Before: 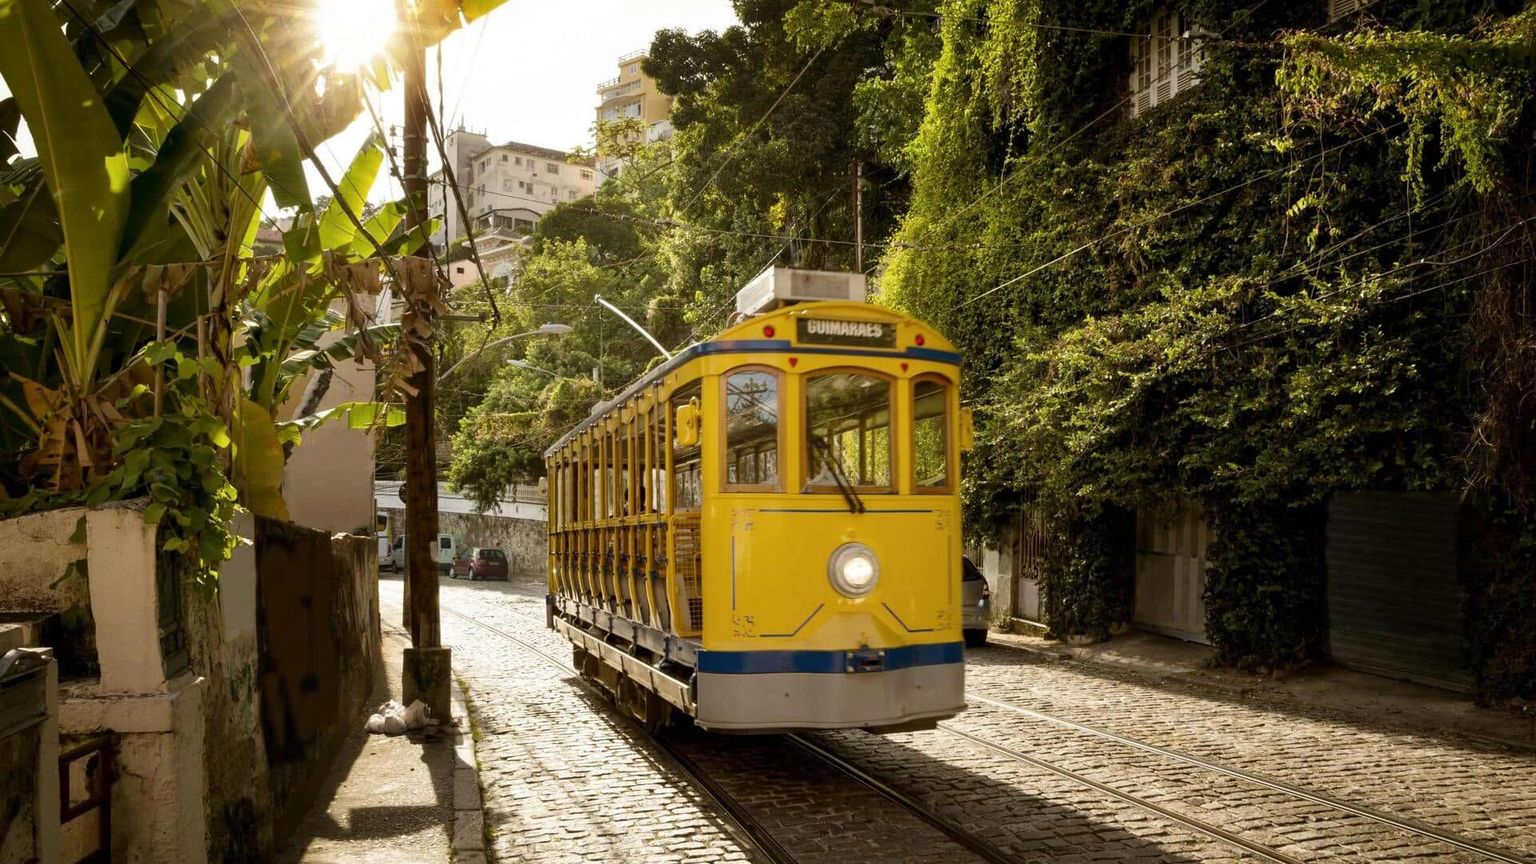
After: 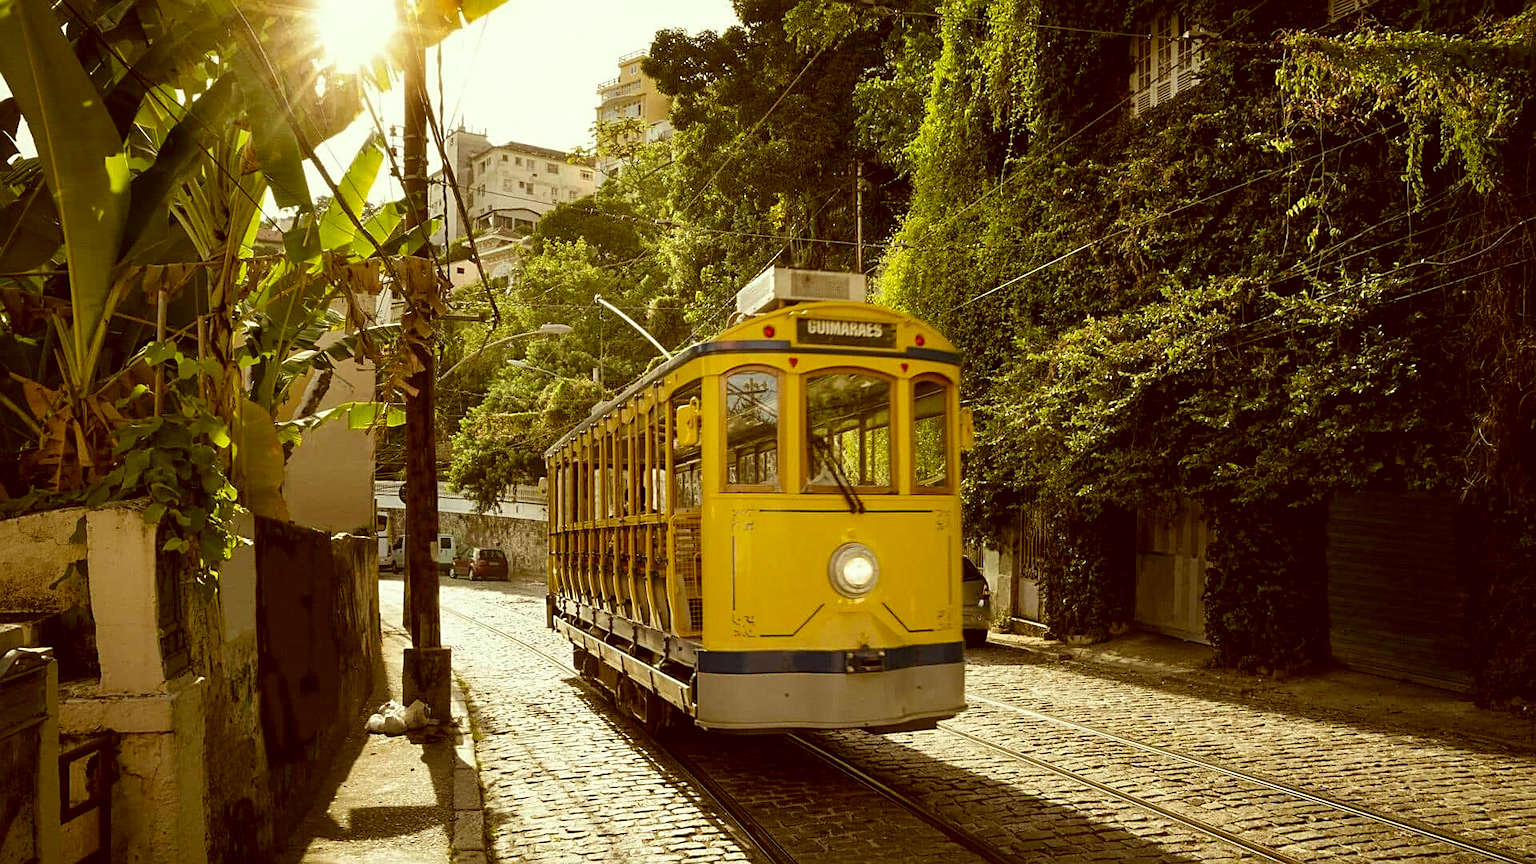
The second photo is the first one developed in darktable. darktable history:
sharpen: on, module defaults
color correction: highlights a* -5.42, highlights b* 9.8, shadows a* 9.66, shadows b* 24.98
